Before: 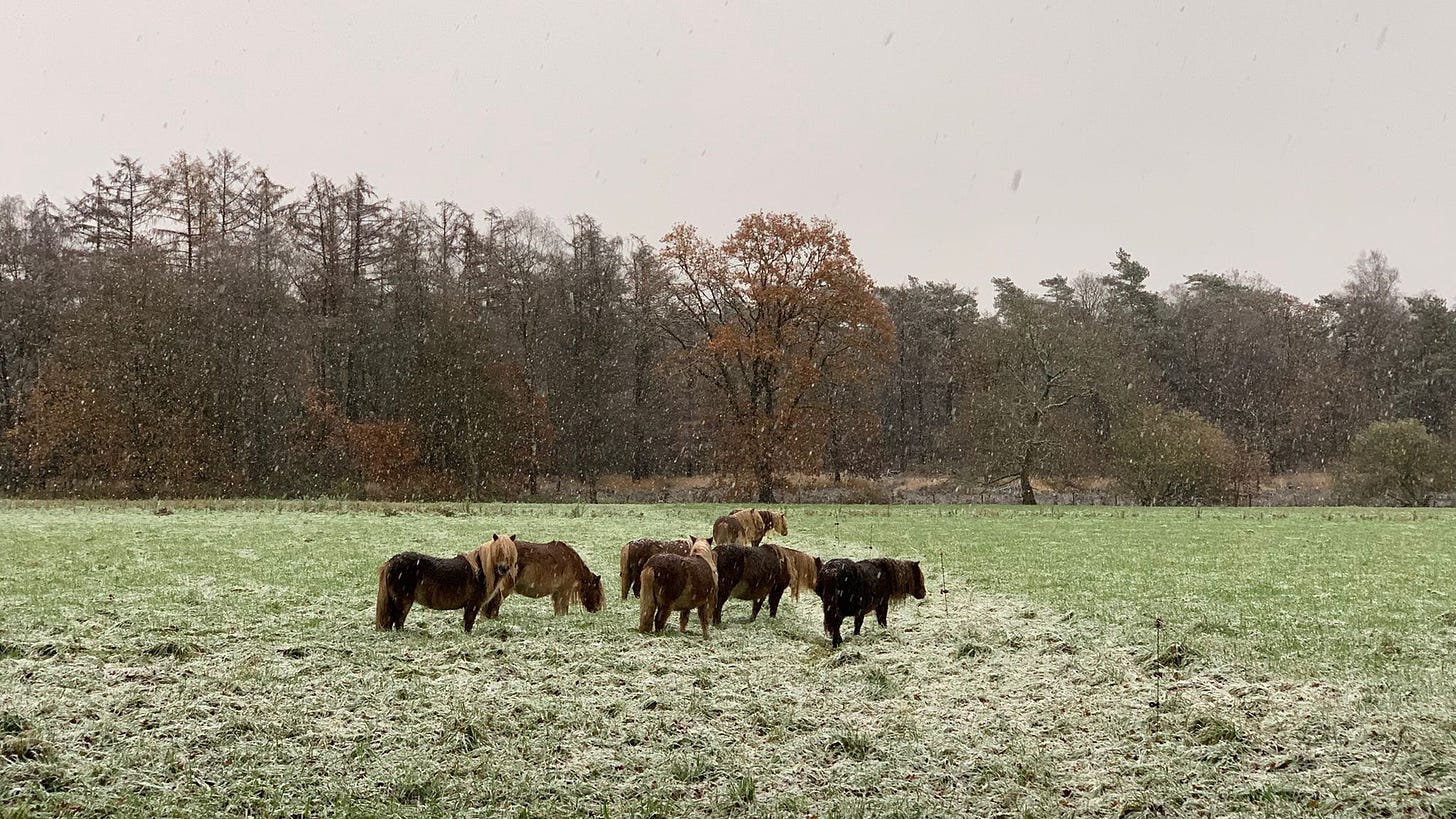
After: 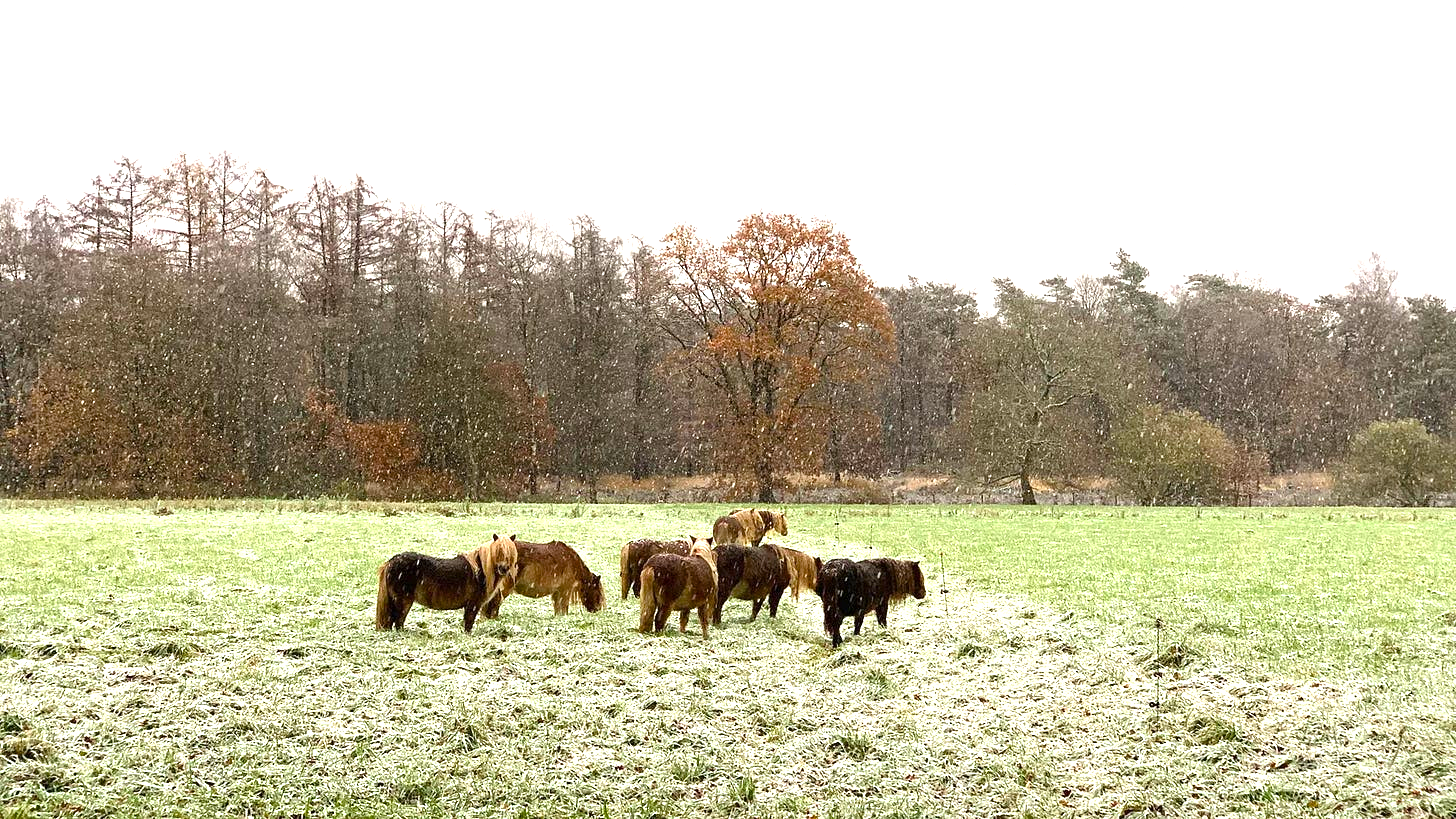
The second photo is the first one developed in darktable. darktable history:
color balance rgb: linear chroma grading › shadows -8%, linear chroma grading › global chroma 10%, perceptual saturation grading › global saturation 2%, perceptual saturation grading › highlights -2%, perceptual saturation grading › mid-tones 4%, perceptual saturation grading › shadows 8%, perceptual brilliance grading › global brilliance 2%, perceptual brilliance grading › highlights -4%, global vibrance 16%, saturation formula JzAzBz (2021)
exposure: exposure 1.25 EV, compensate exposure bias true, compensate highlight preservation false
